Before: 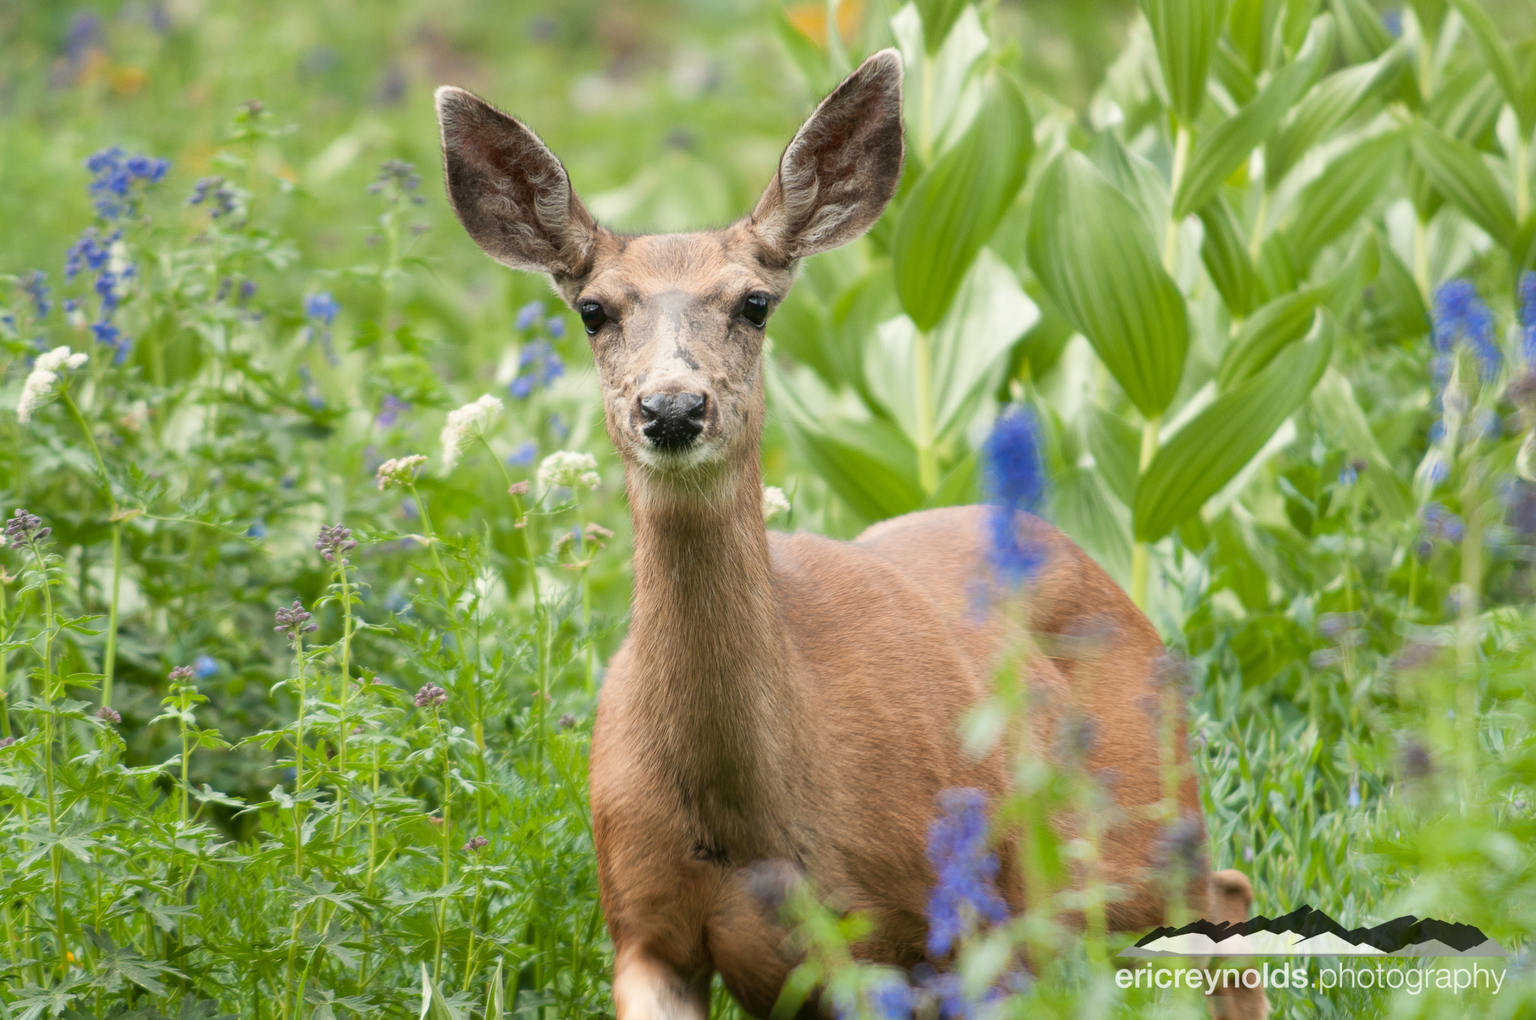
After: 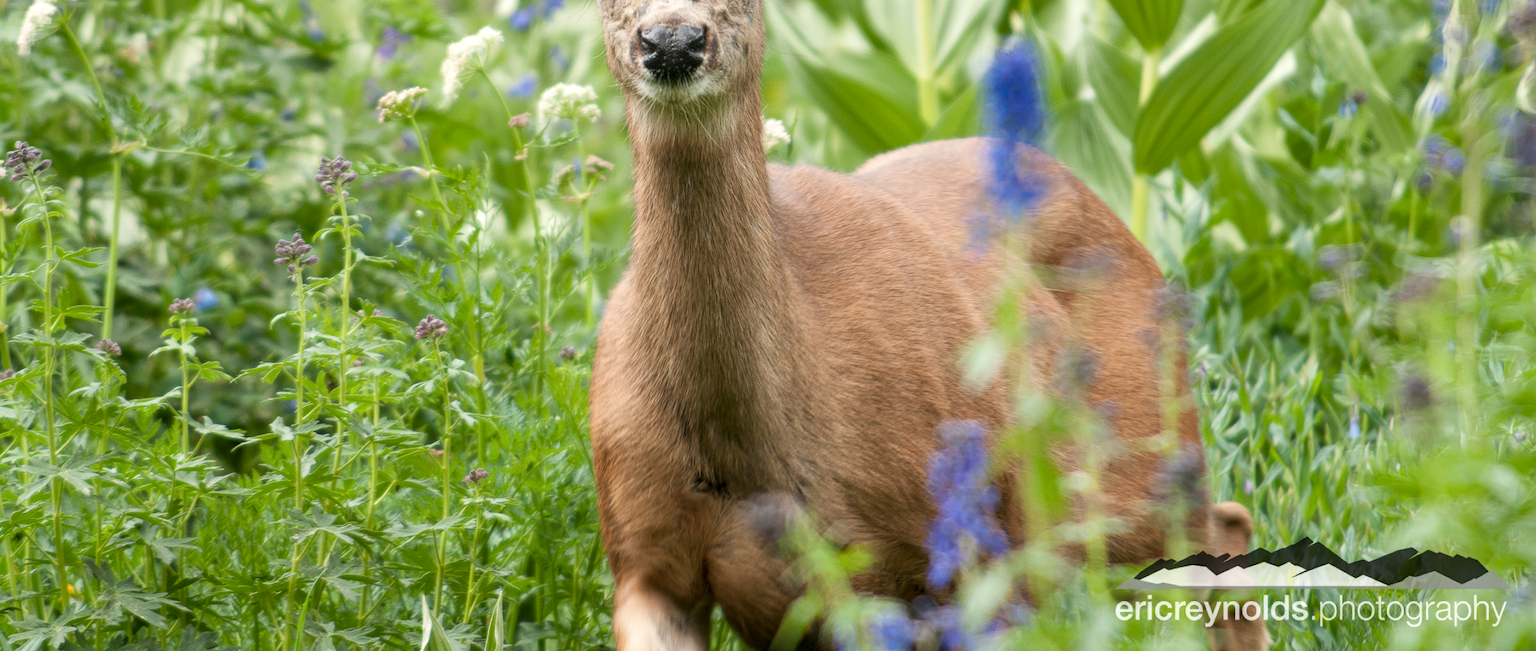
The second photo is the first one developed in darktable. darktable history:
crop and rotate: top 36.13%
local contrast: on, module defaults
